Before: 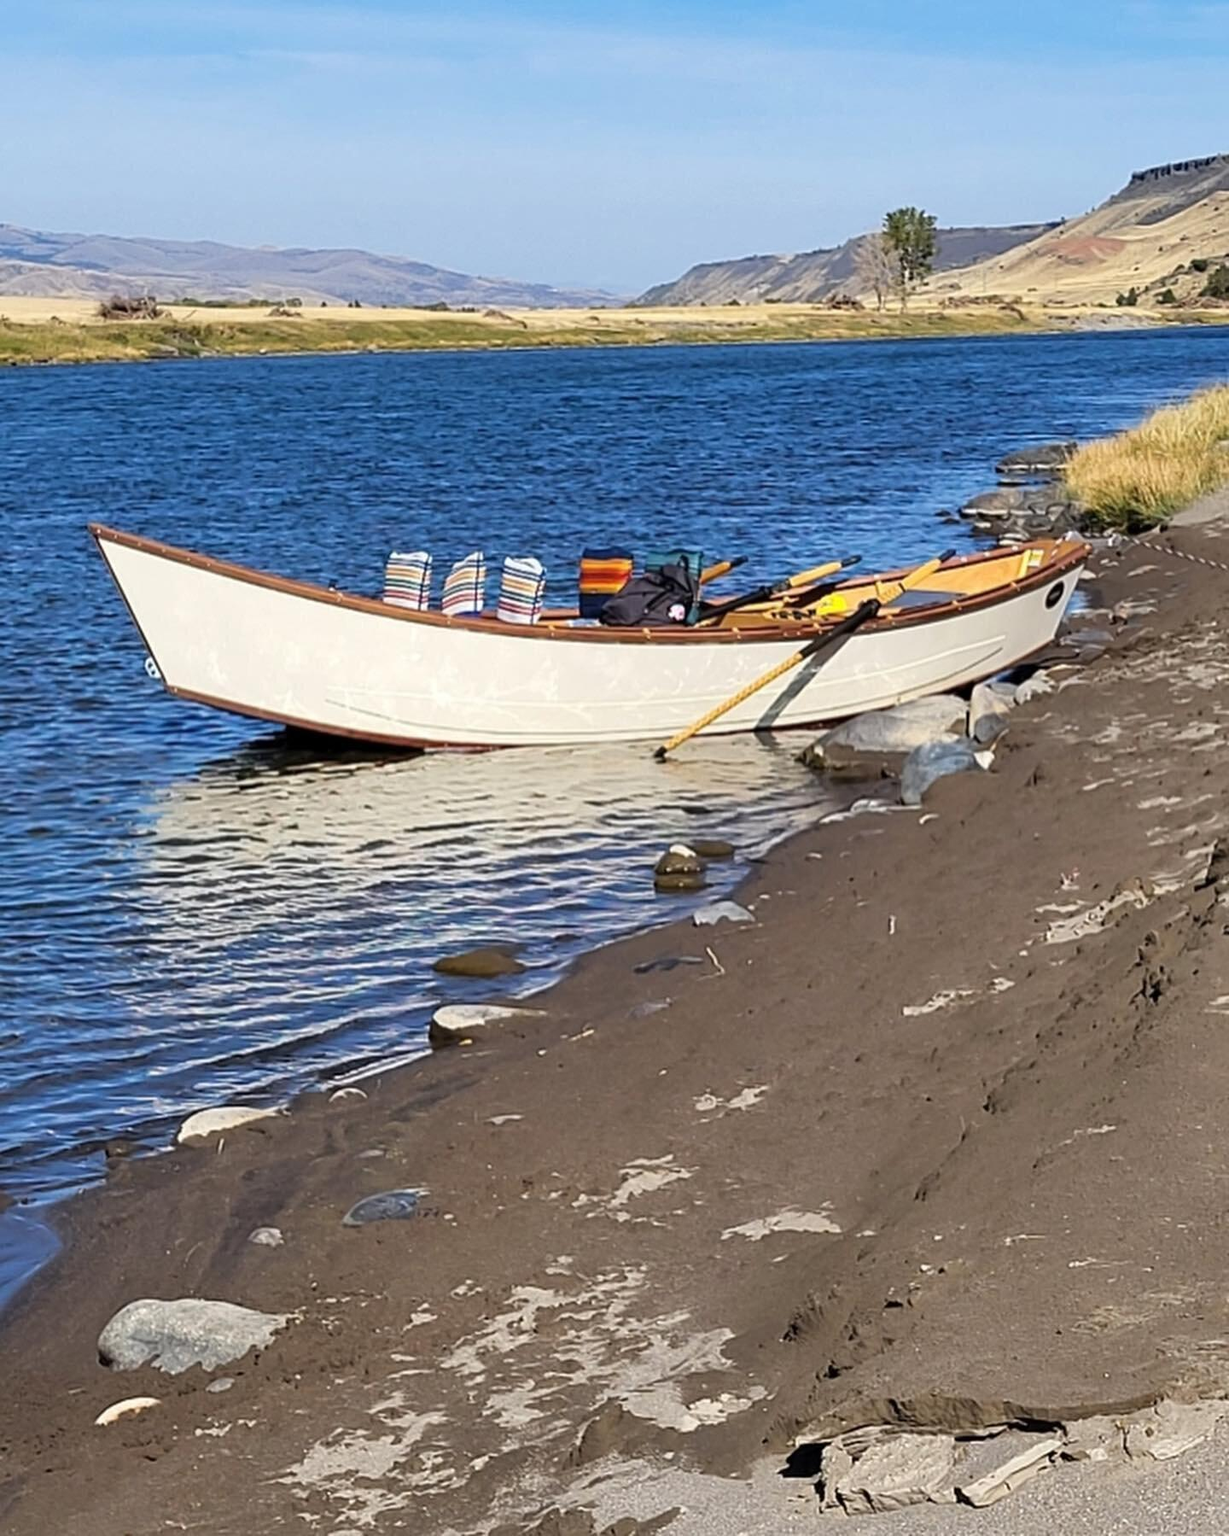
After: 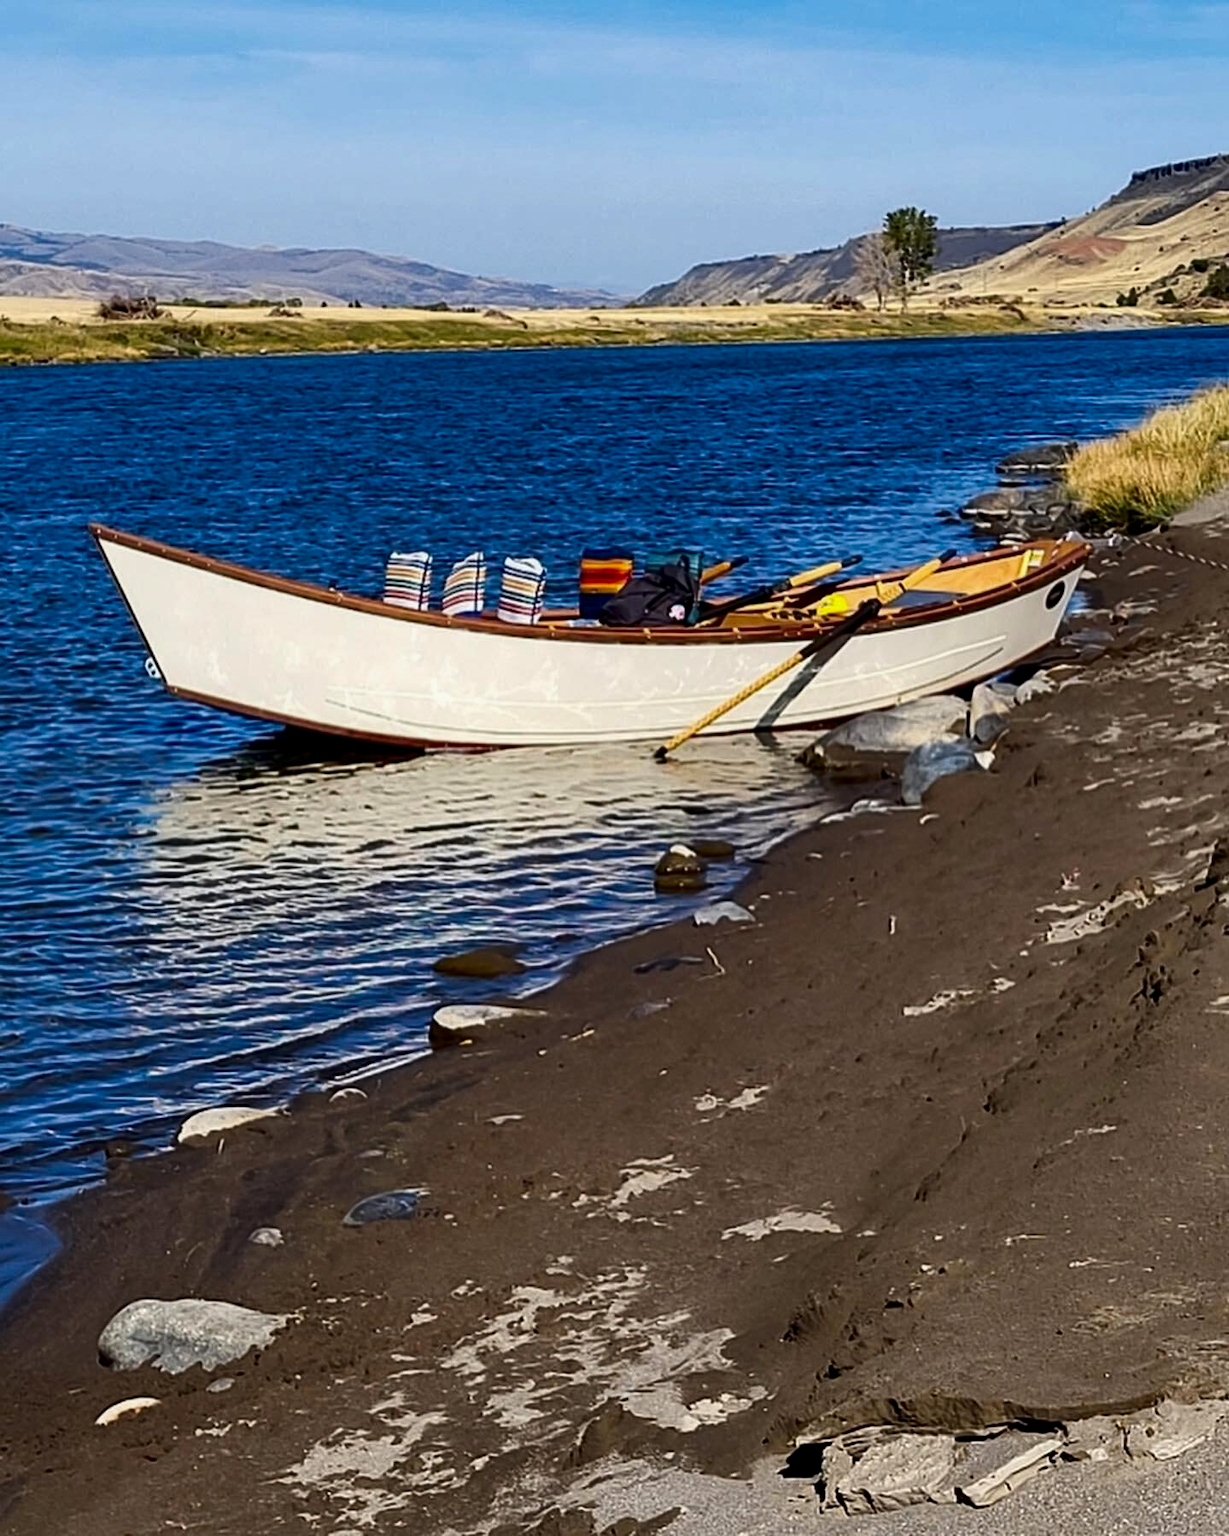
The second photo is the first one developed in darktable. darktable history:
local contrast: highlights 61%, shadows 106%, detail 107%, midtone range 0.529
white balance: emerald 1
contrast brightness saturation: contrast 0.13, brightness -0.24, saturation 0.14
